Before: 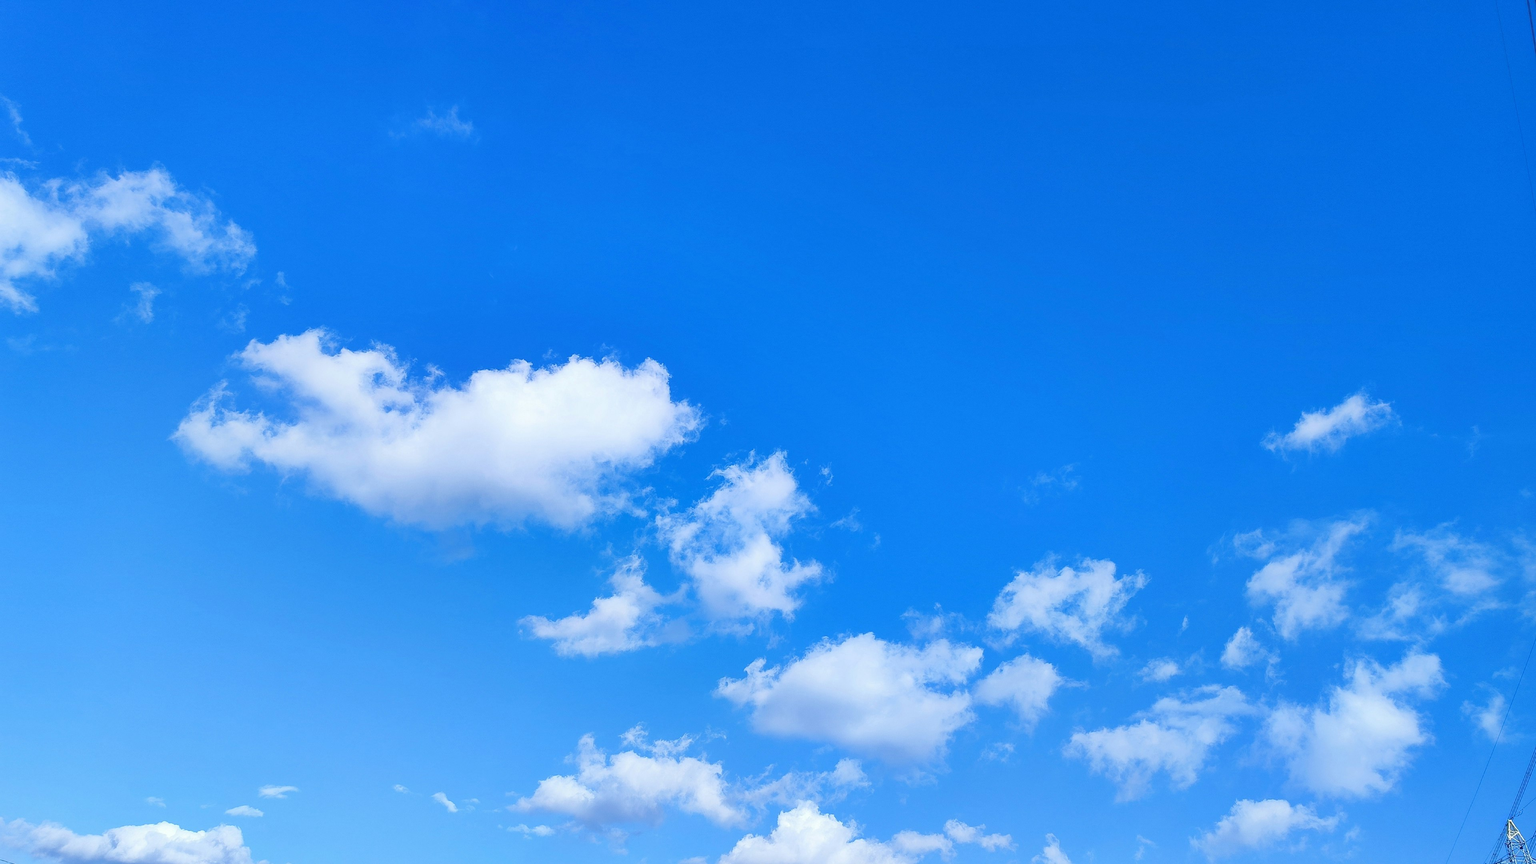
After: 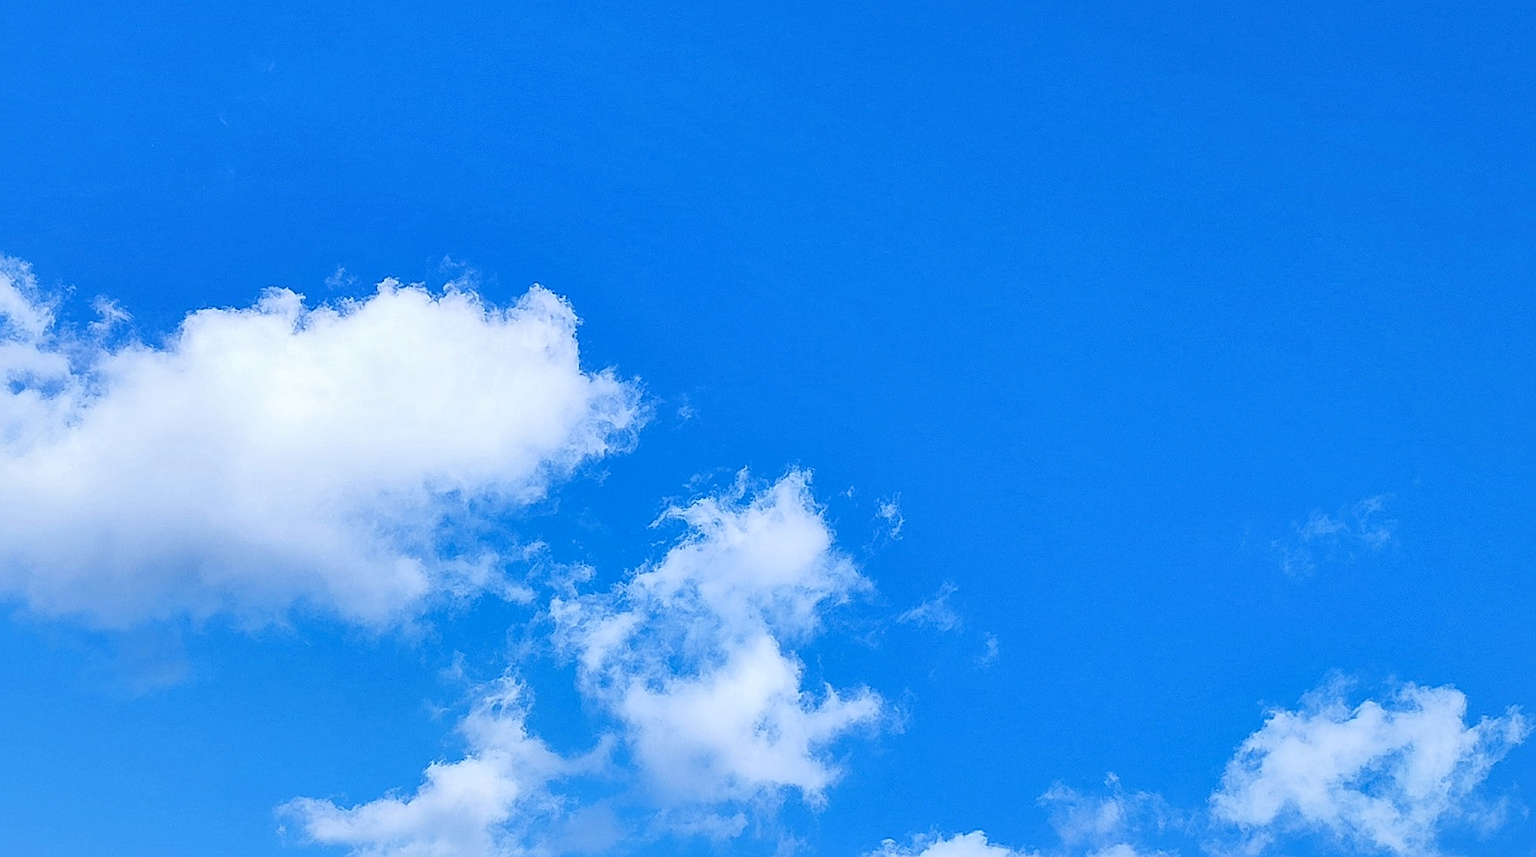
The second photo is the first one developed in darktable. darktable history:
local contrast: mode bilateral grid, contrast 20, coarseness 49, detail 120%, midtone range 0.2
crop: left 24.694%, top 24.875%, right 25.052%, bottom 25.264%
sharpen: on, module defaults
